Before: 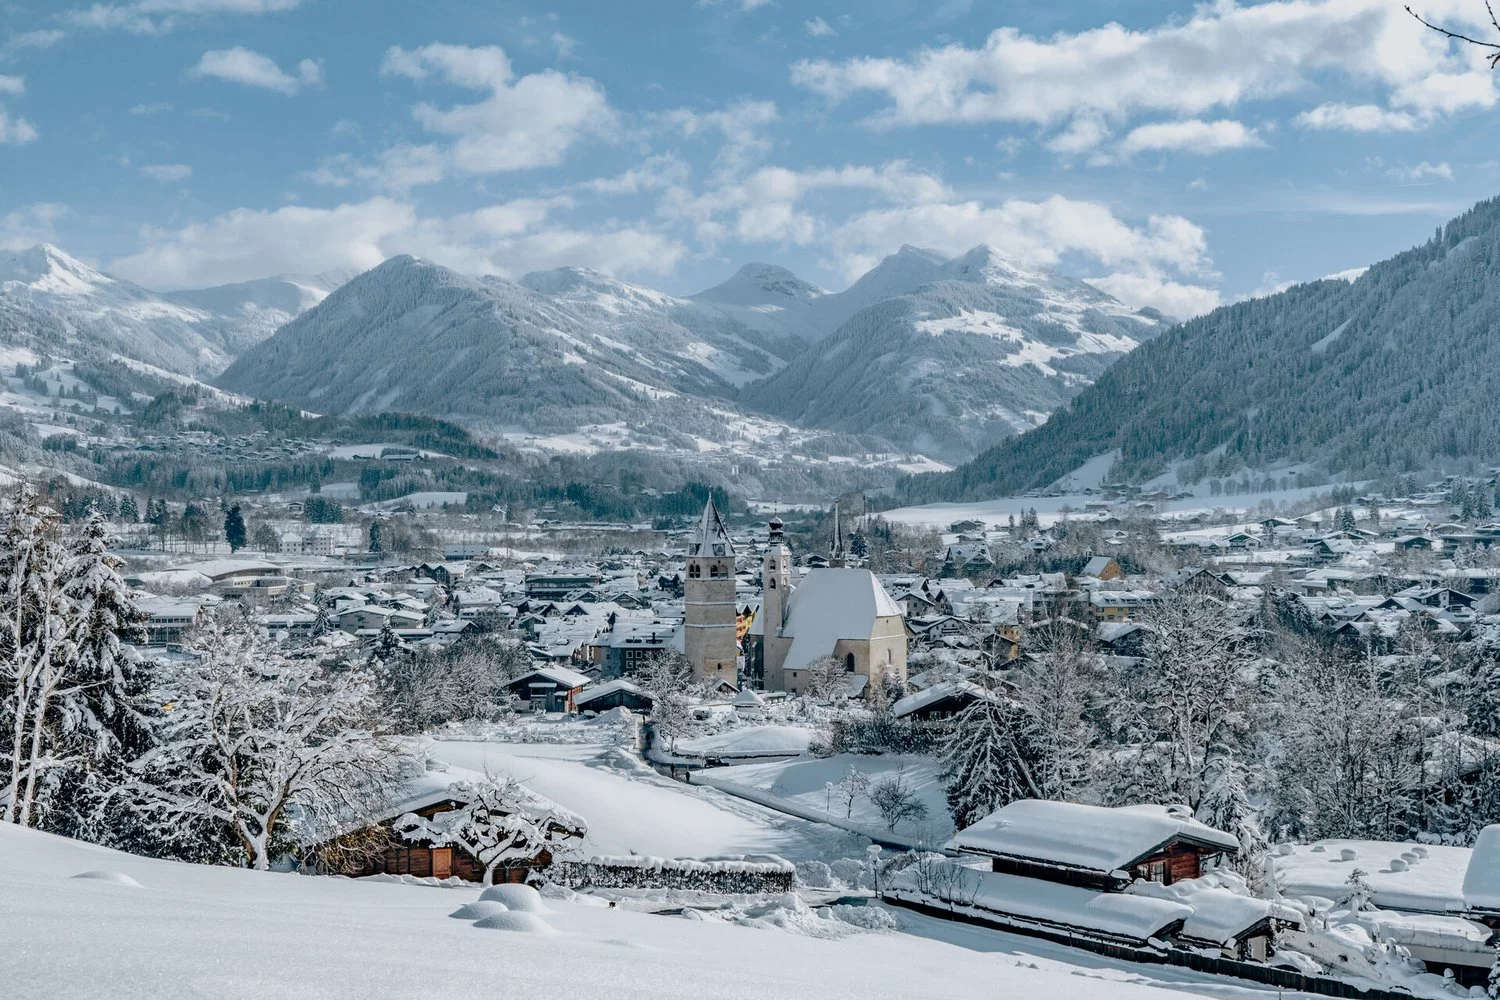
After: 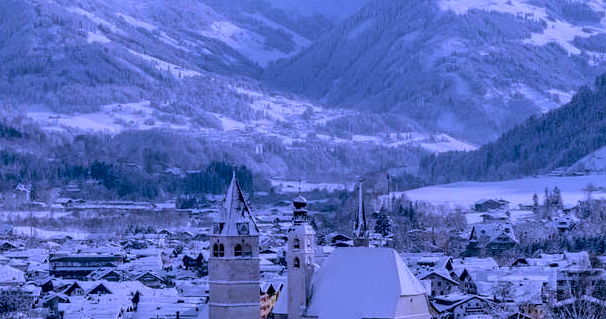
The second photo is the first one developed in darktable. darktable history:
exposure: black level correction 0.009, exposure -0.637 EV, compensate highlight preservation false
shadows and highlights: radius 108.52, shadows 23.73, highlights -59.32, low approximation 0.01, soften with gaussian
crop: left 31.751%, top 32.172%, right 27.8%, bottom 35.83%
white balance: red 0.98, blue 1.61
